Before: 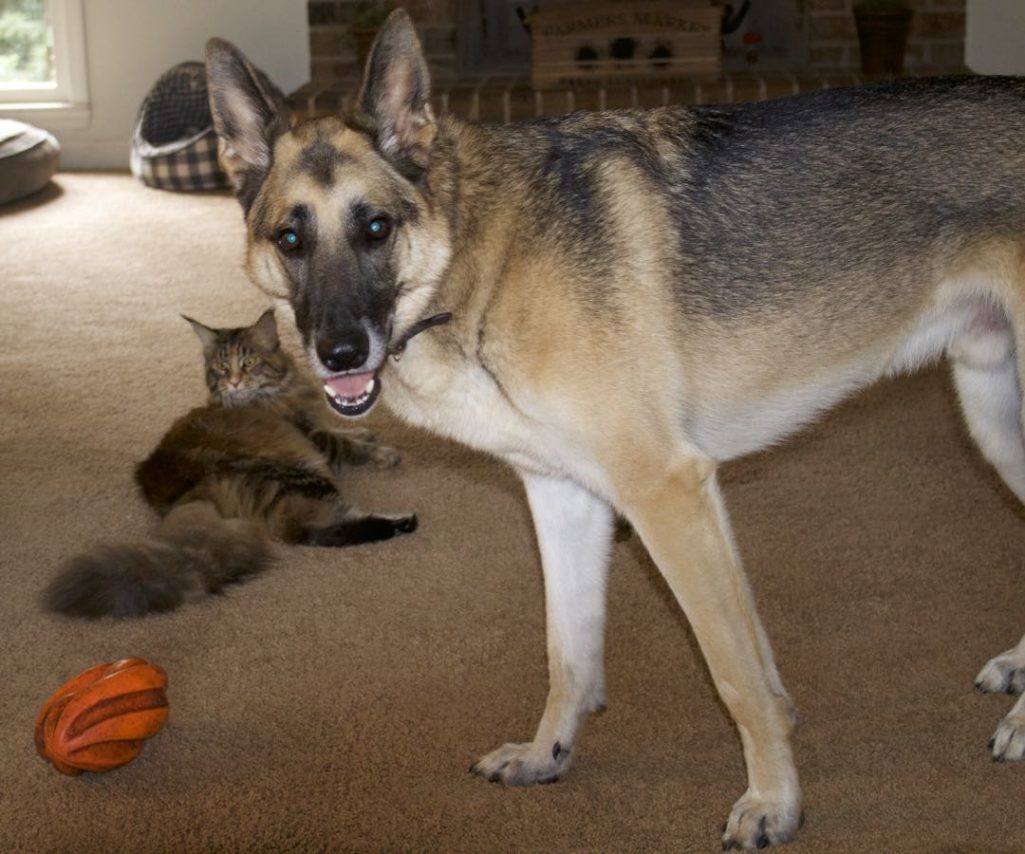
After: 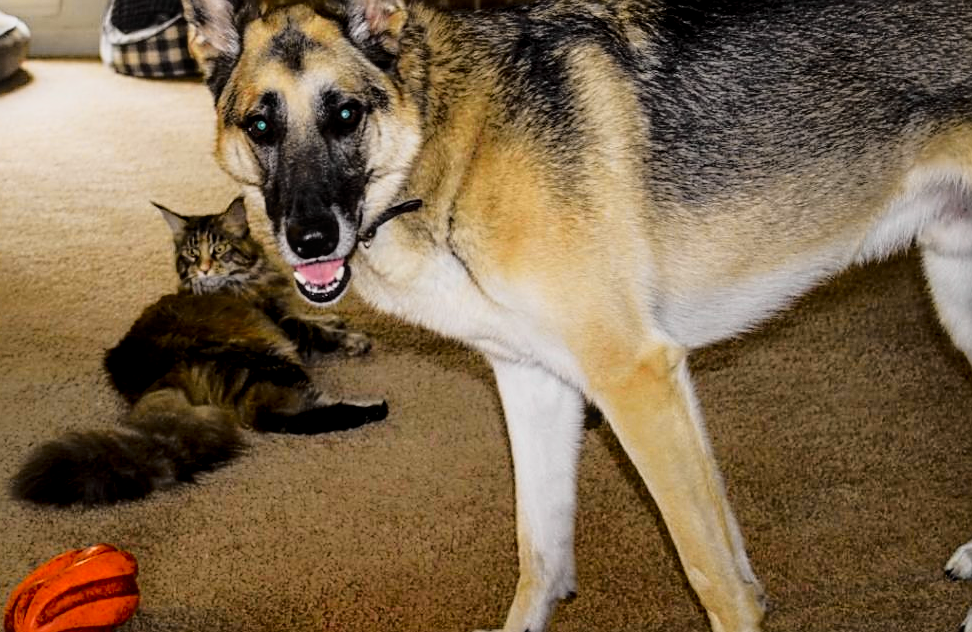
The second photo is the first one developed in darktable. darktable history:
exposure: black level correction -0.005, exposure 0.048 EV, compensate highlight preservation false
local contrast: on, module defaults
sharpen: on, module defaults
filmic rgb: black relative exposure -8.01 EV, white relative exposure 4.02 EV, hardness 4.17, latitude 49.97%, contrast 1.101, color science v6 (2022)
contrast brightness saturation: brightness -0.089
crop and rotate: left 2.939%, top 13.303%, right 2.206%, bottom 12.68%
tone curve: curves: ch0 [(0, 0) (0.168, 0.142) (0.359, 0.44) (0.469, 0.544) (0.634, 0.722) (0.858, 0.903) (1, 0.968)]; ch1 [(0, 0) (0.437, 0.453) (0.472, 0.47) (0.502, 0.502) (0.54, 0.534) (0.57, 0.592) (0.618, 0.66) (0.699, 0.749) (0.859, 0.919) (1, 1)]; ch2 [(0, 0) (0.33, 0.301) (0.421, 0.443) (0.476, 0.498) (0.505, 0.503) (0.547, 0.557) (0.586, 0.634) (0.608, 0.676) (1, 1)], color space Lab, independent channels, preserve colors none
